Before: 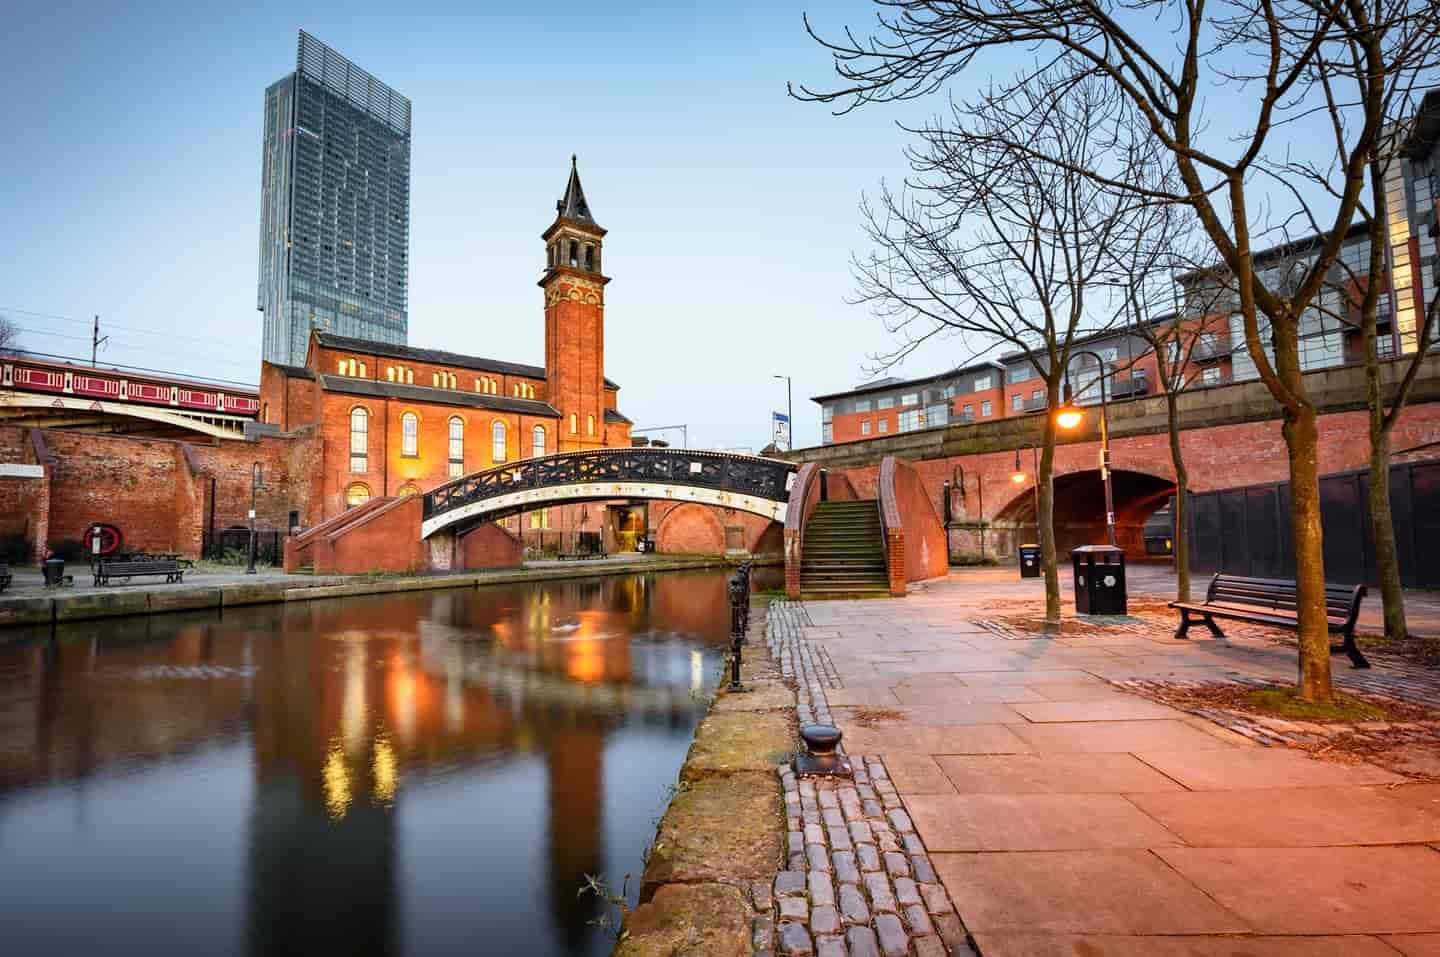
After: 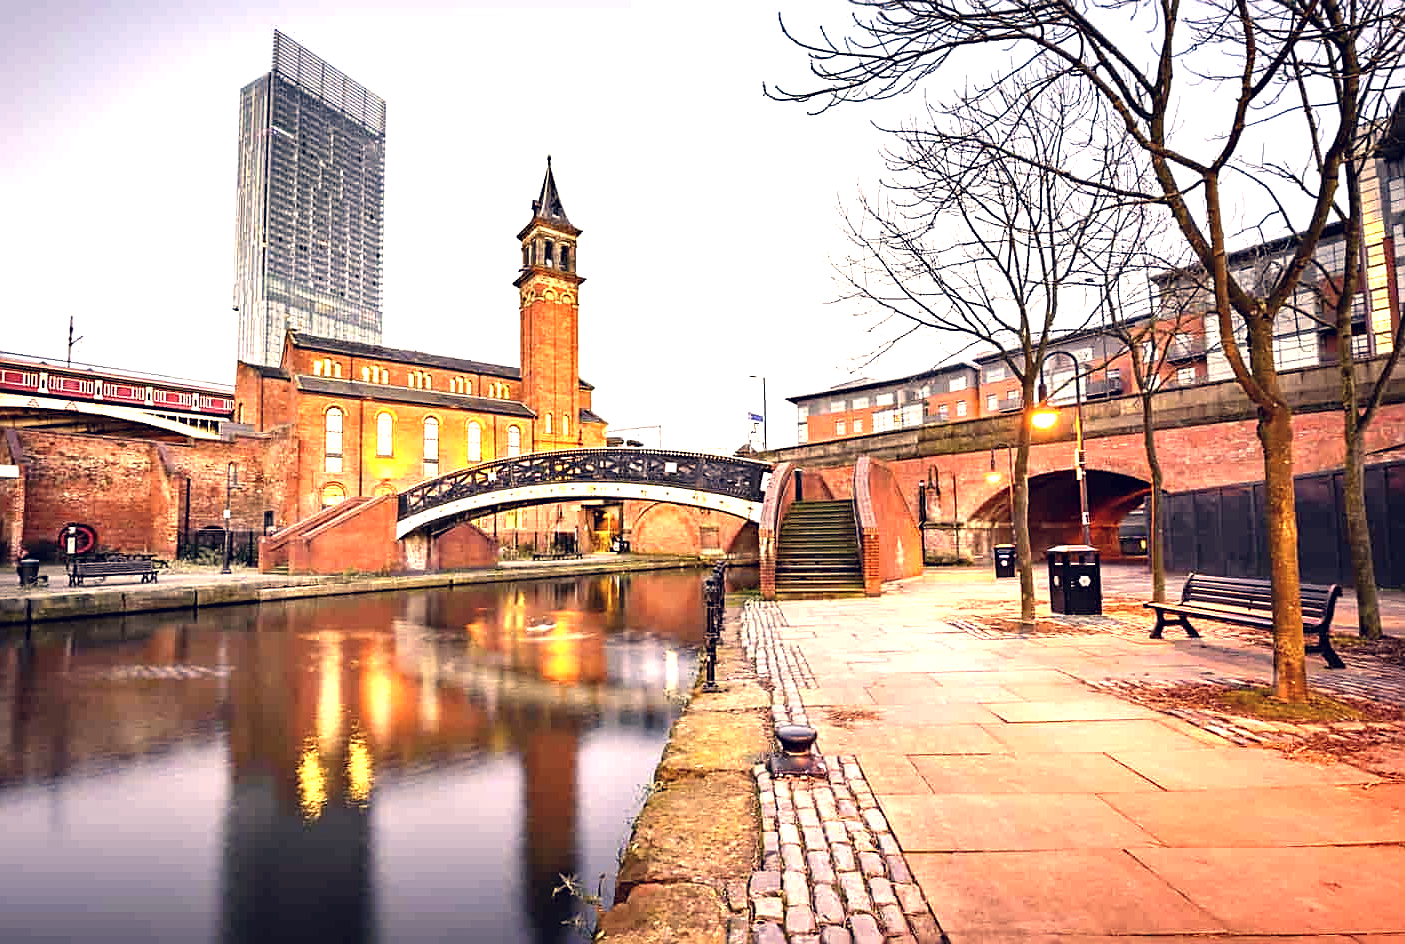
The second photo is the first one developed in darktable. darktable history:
sharpen: on, module defaults
levels: levels [0, 0.352, 0.703]
color correction: highlights a* 19.59, highlights b* 27.49, shadows a* 3.46, shadows b* -17.28, saturation 0.73
crop and rotate: left 1.774%, right 0.633%, bottom 1.28%
